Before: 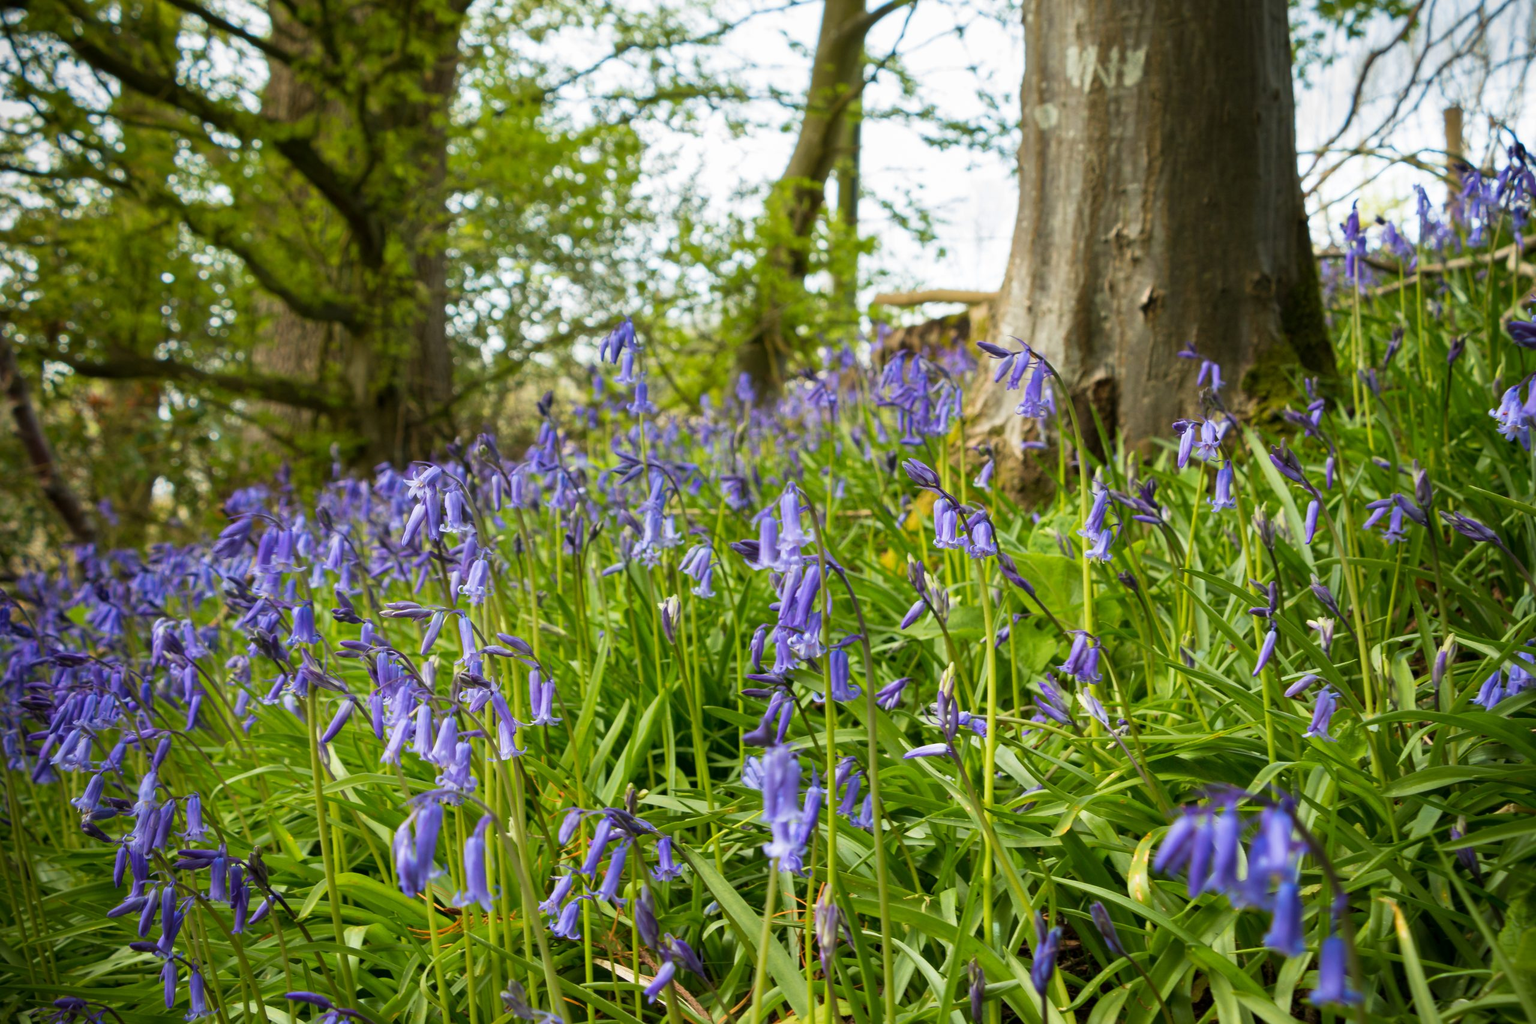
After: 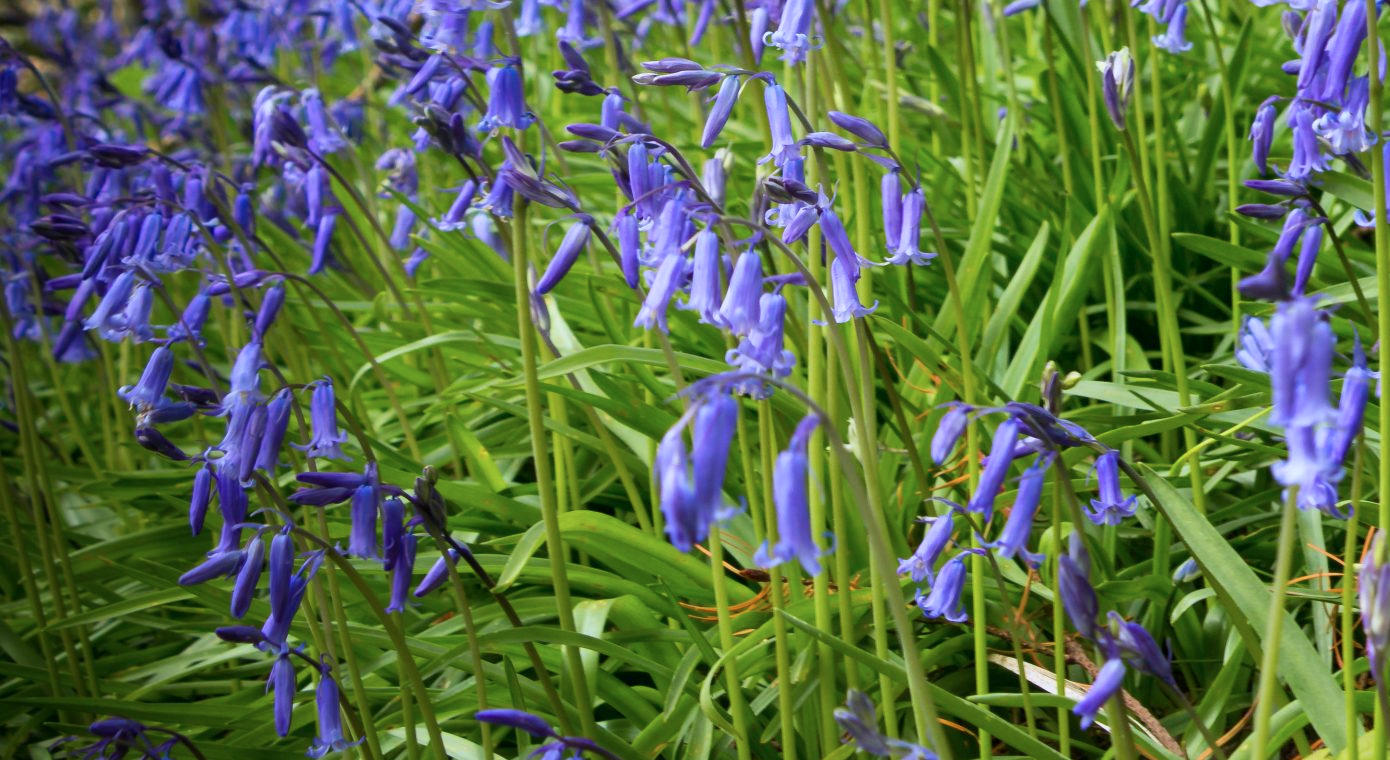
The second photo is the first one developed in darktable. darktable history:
contrast brightness saturation: contrast 0.072
crop and rotate: top 55.311%, right 45.695%, bottom 0.165%
color calibration: illuminant as shot in camera, x 0.37, y 0.382, temperature 4315.97 K
base curve: curves: ch0 [(0, 0) (0.989, 0.992)], preserve colors none
